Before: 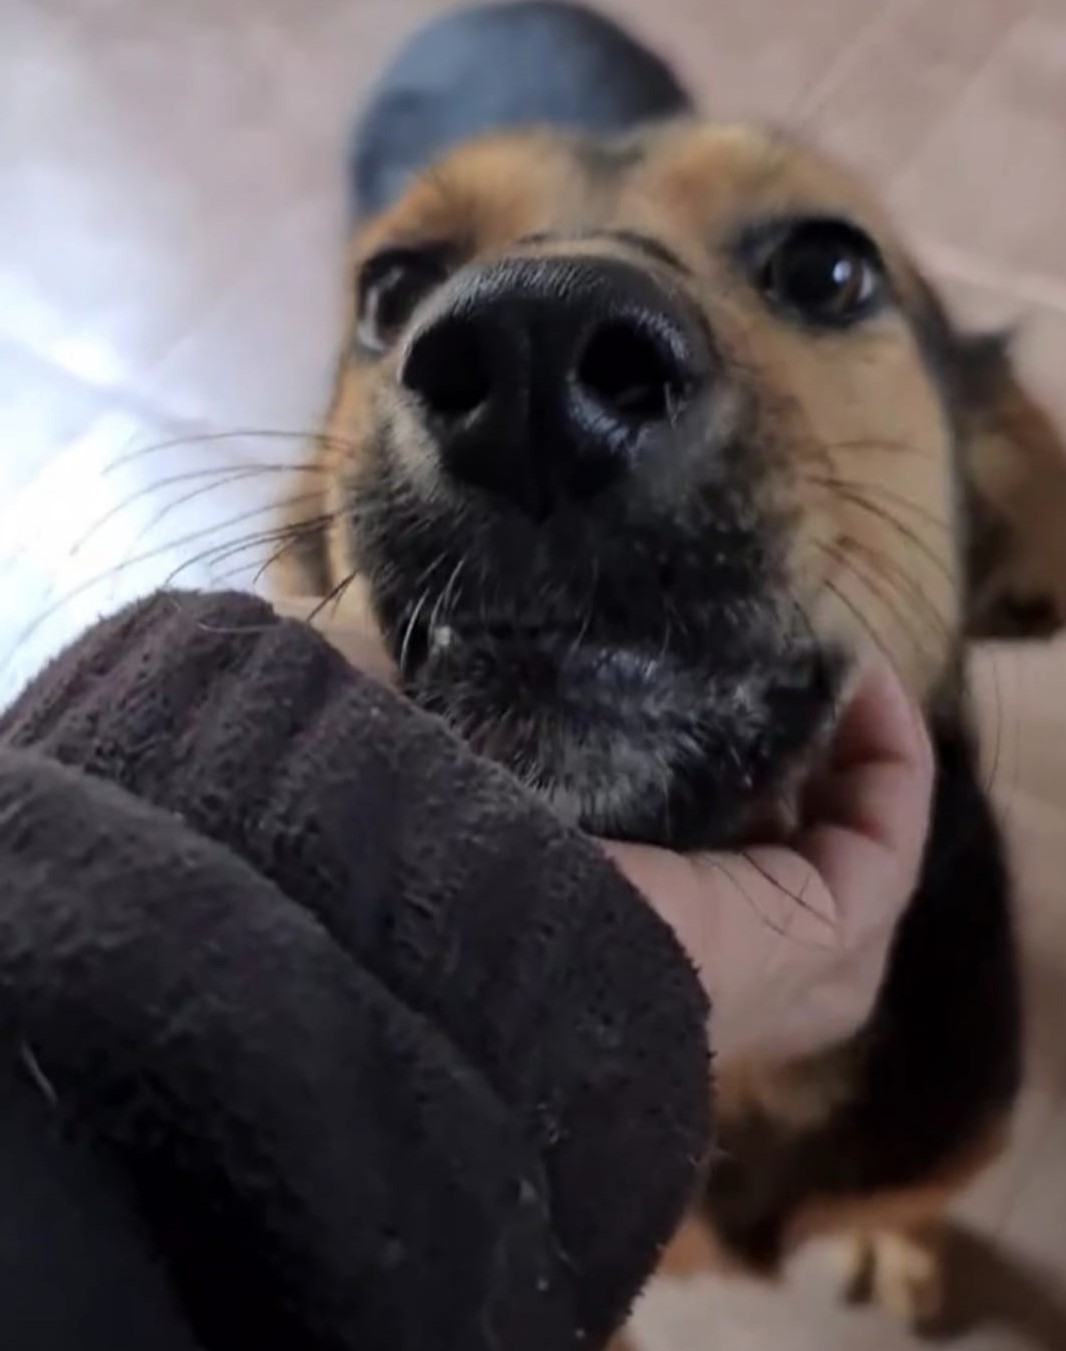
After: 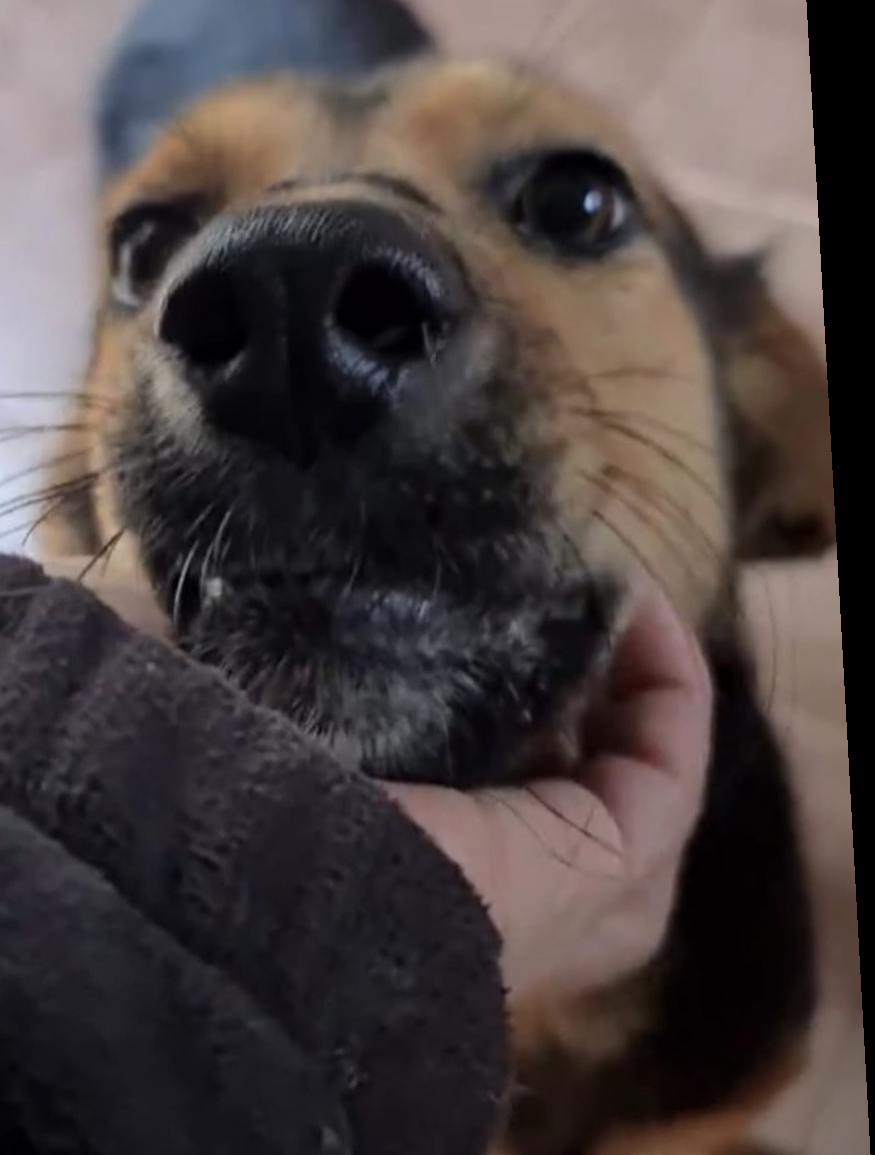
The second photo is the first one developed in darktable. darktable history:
rotate and perspective: rotation -3.18°, automatic cropping off
crop: left 23.095%, top 5.827%, bottom 11.854%
